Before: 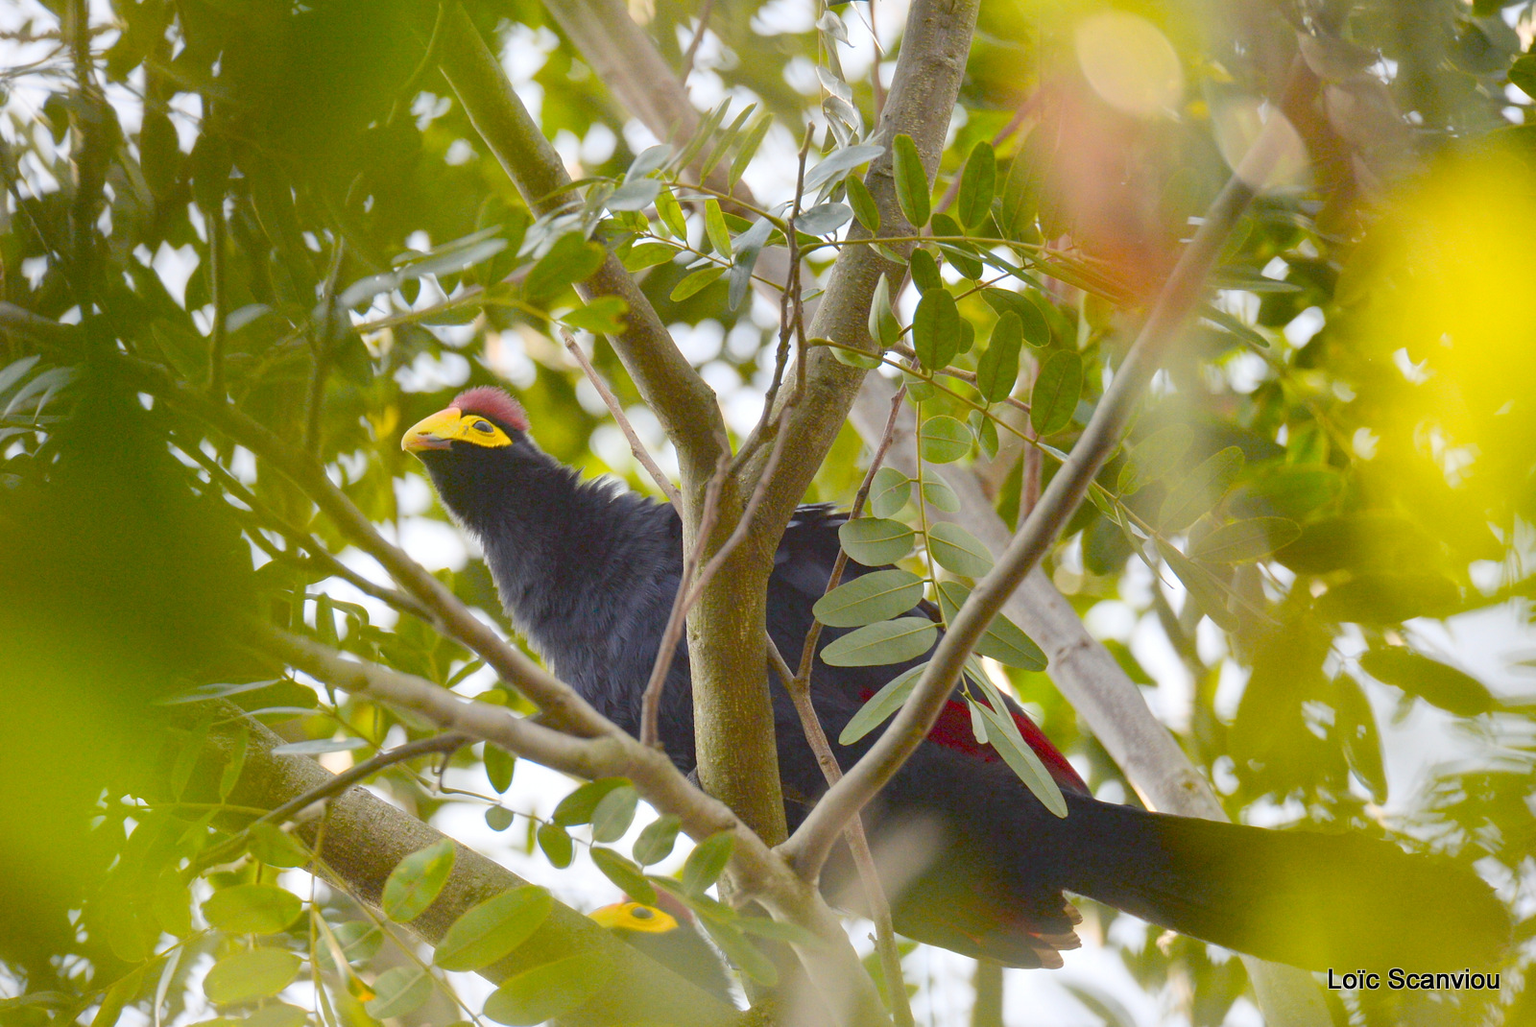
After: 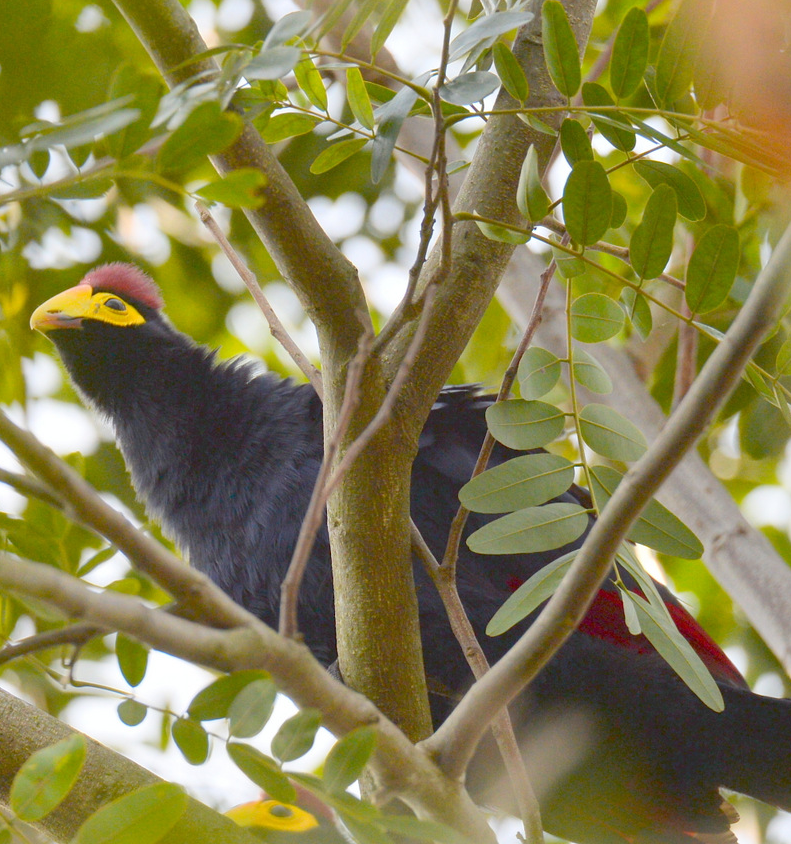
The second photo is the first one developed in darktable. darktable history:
crop and rotate: angle 0.015°, left 24.262%, top 13.133%, right 26.264%, bottom 7.935%
